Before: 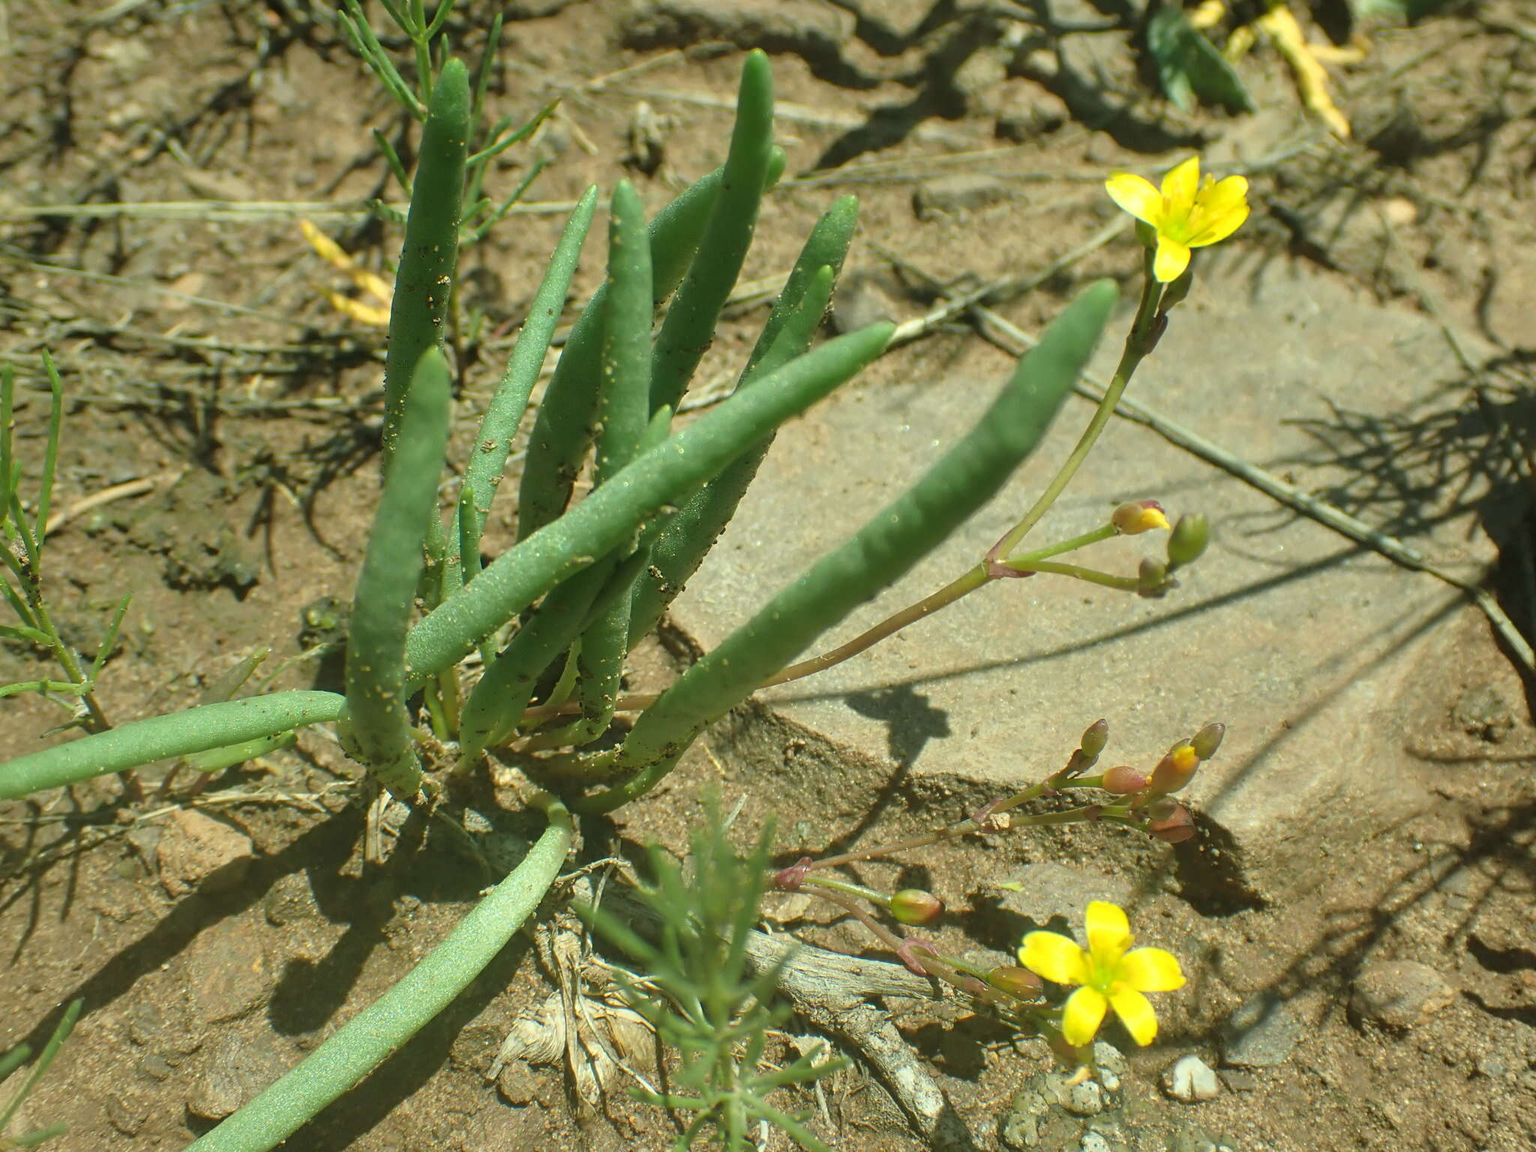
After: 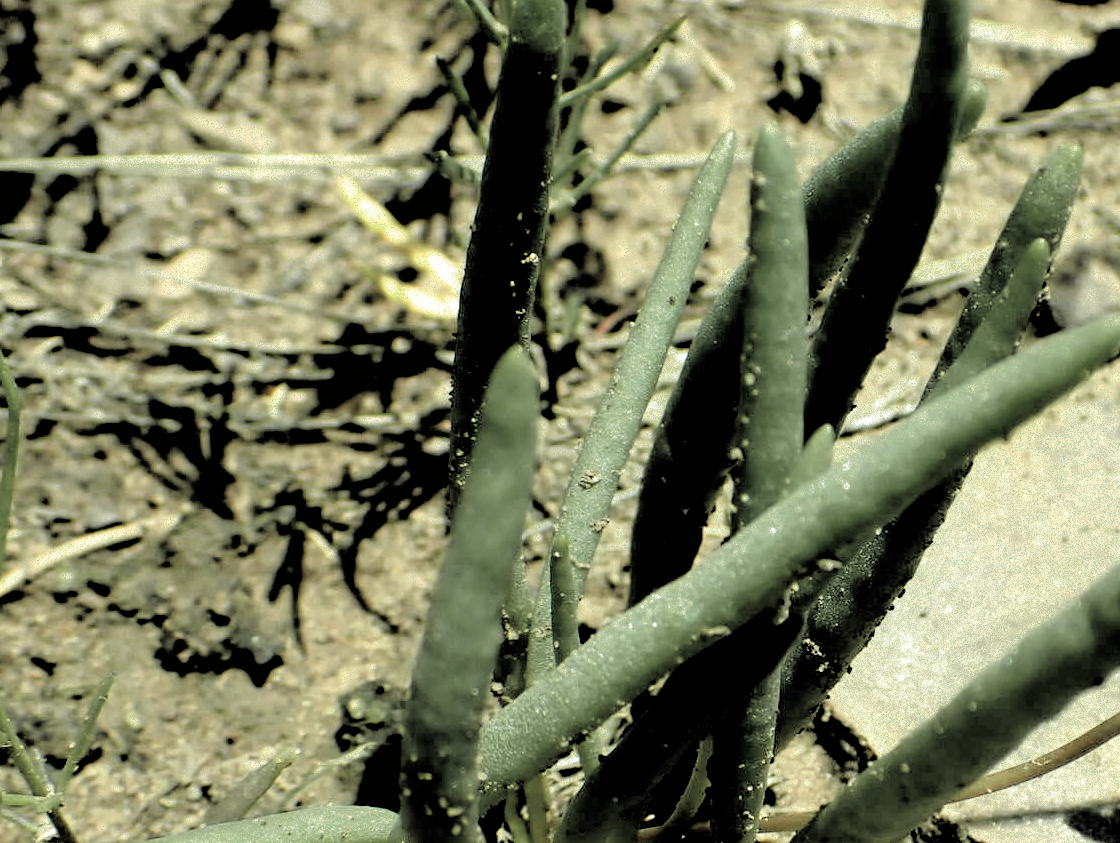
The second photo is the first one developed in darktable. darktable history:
exposure: black level correction -0.028, compensate highlight preservation false
crop and rotate: left 3.047%, top 7.509%, right 42.236%, bottom 37.598%
filmic rgb: black relative exposure -1 EV, white relative exposure 2.05 EV, hardness 1.52, contrast 2.25, enable highlight reconstruction true
color zones: curves: ch0 [(0, 0.533) (0.126, 0.533) (0.234, 0.533) (0.368, 0.357) (0.5, 0.5) (0.625, 0.5) (0.74, 0.637) (0.875, 0.5)]; ch1 [(0.004, 0.708) (0.129, 0.662) (0.25, 0.5) (0.375, 0.331) (0.496, 0.396) (0.625, 0.649) (0.739, 0.26) (0.875, 0.5) (1, 0.478)]; ch2 [(0, 0.409) (0.132, 0.403) (0.236, 0.558) (0.379, 0.448) (0.5, 0.5) (0.625, 0.5) (0.691, 0.39) (0.875, 0.5)]
